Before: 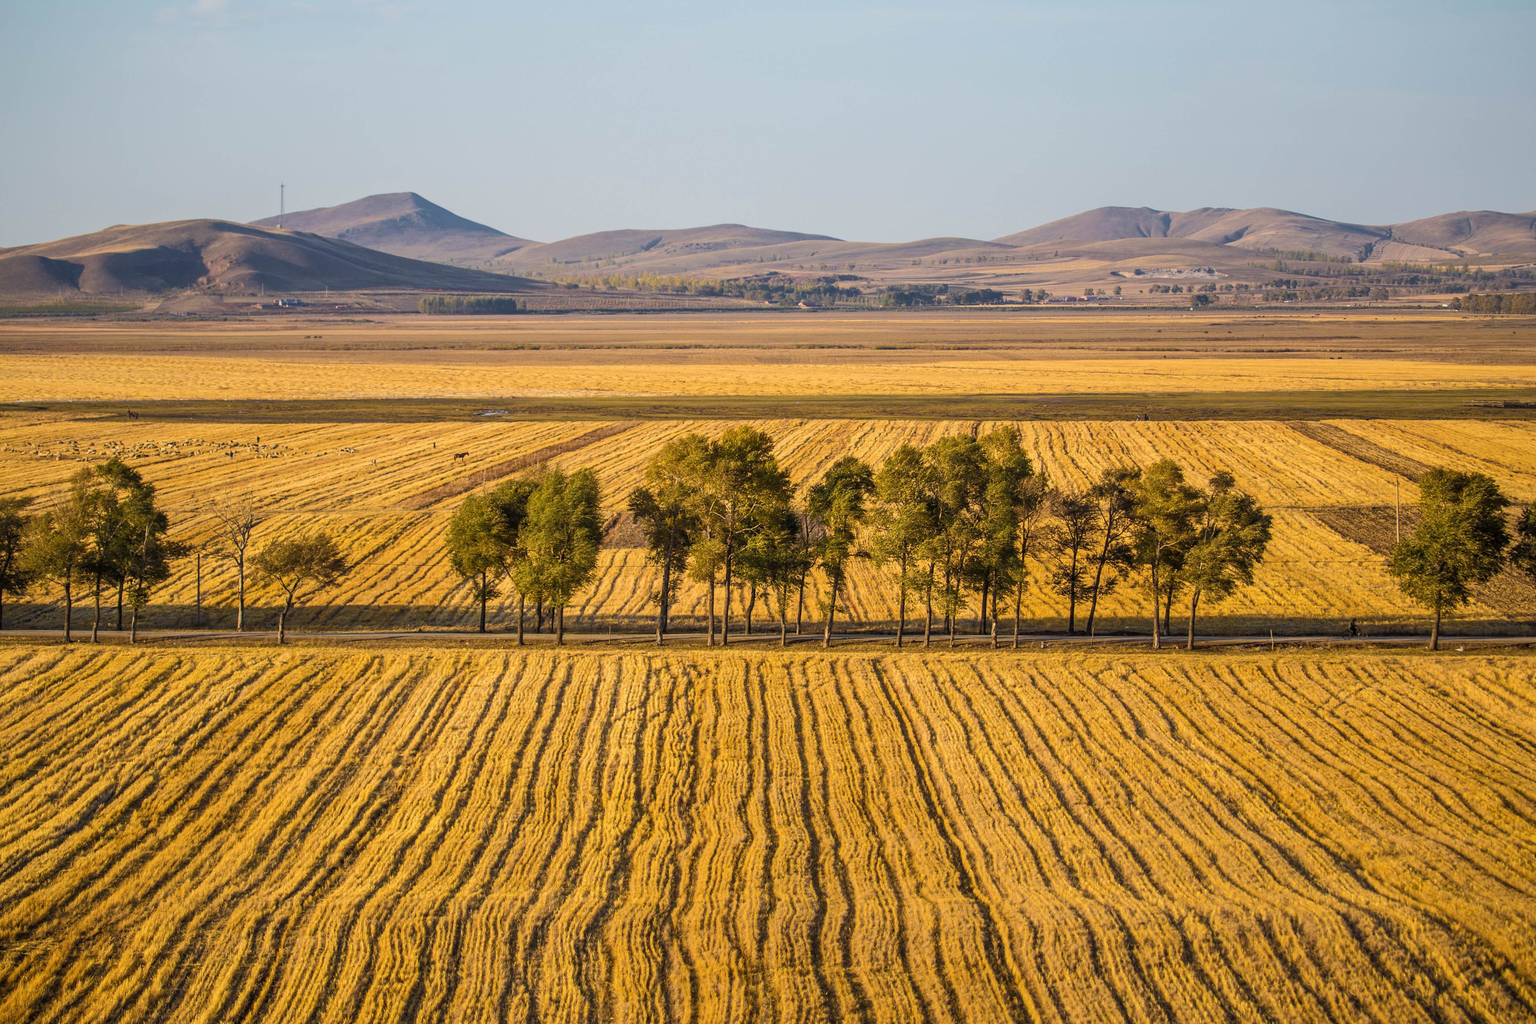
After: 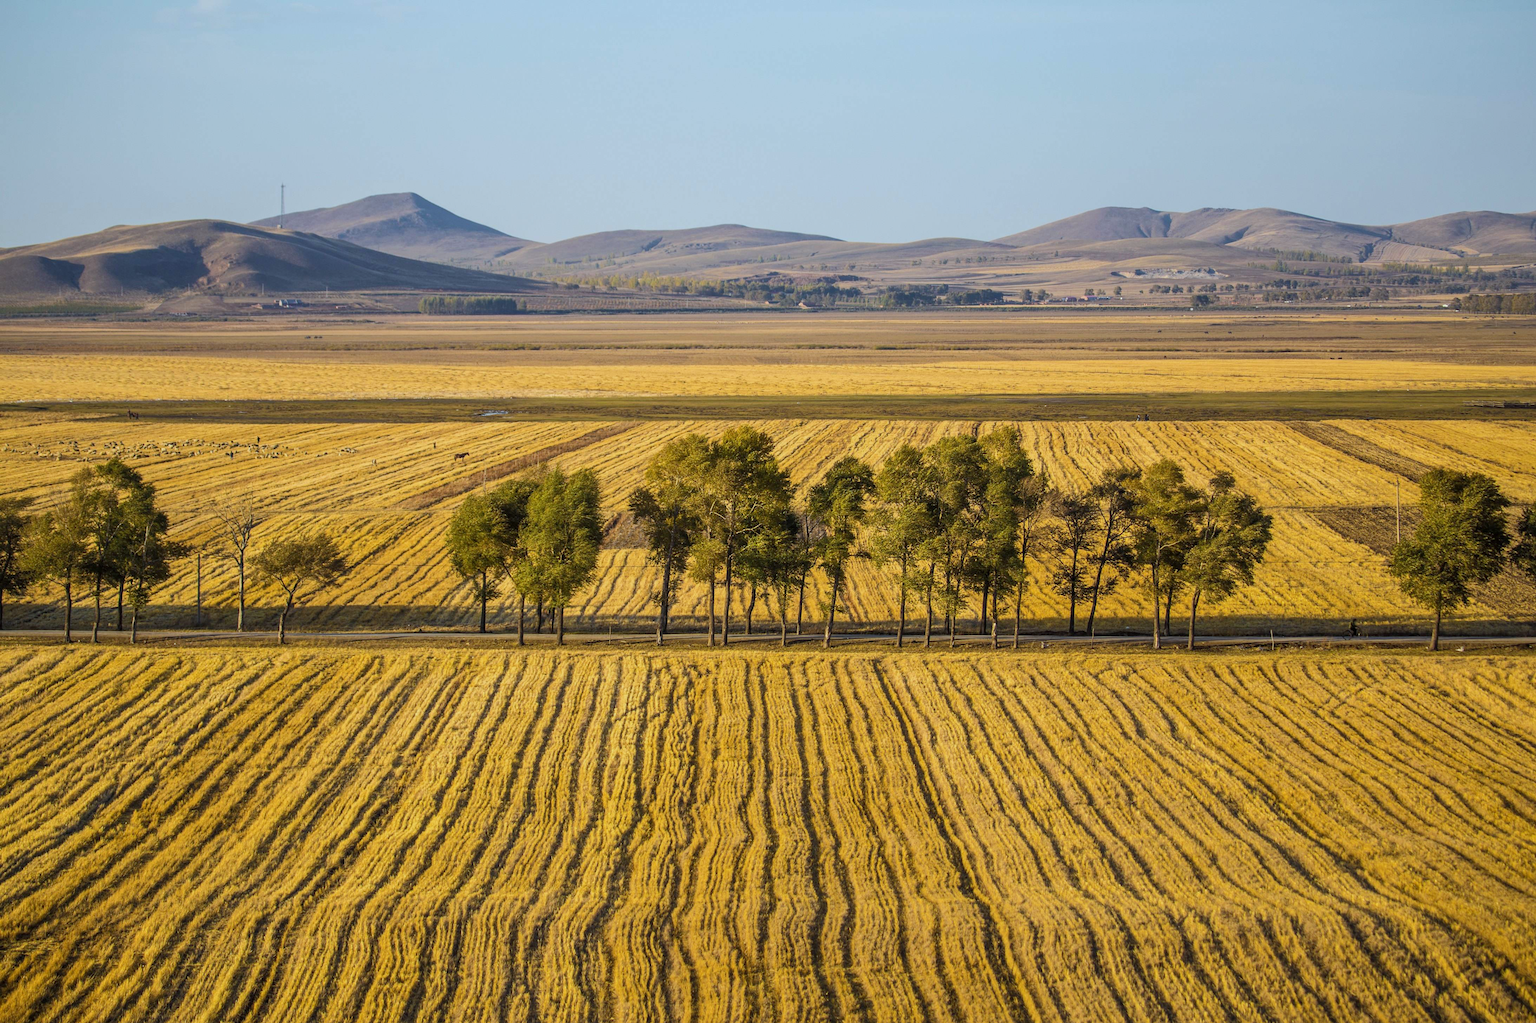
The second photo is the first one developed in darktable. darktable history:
white balance: red 0.925, blue 1.046
exposure: compensate highlight preservation false
